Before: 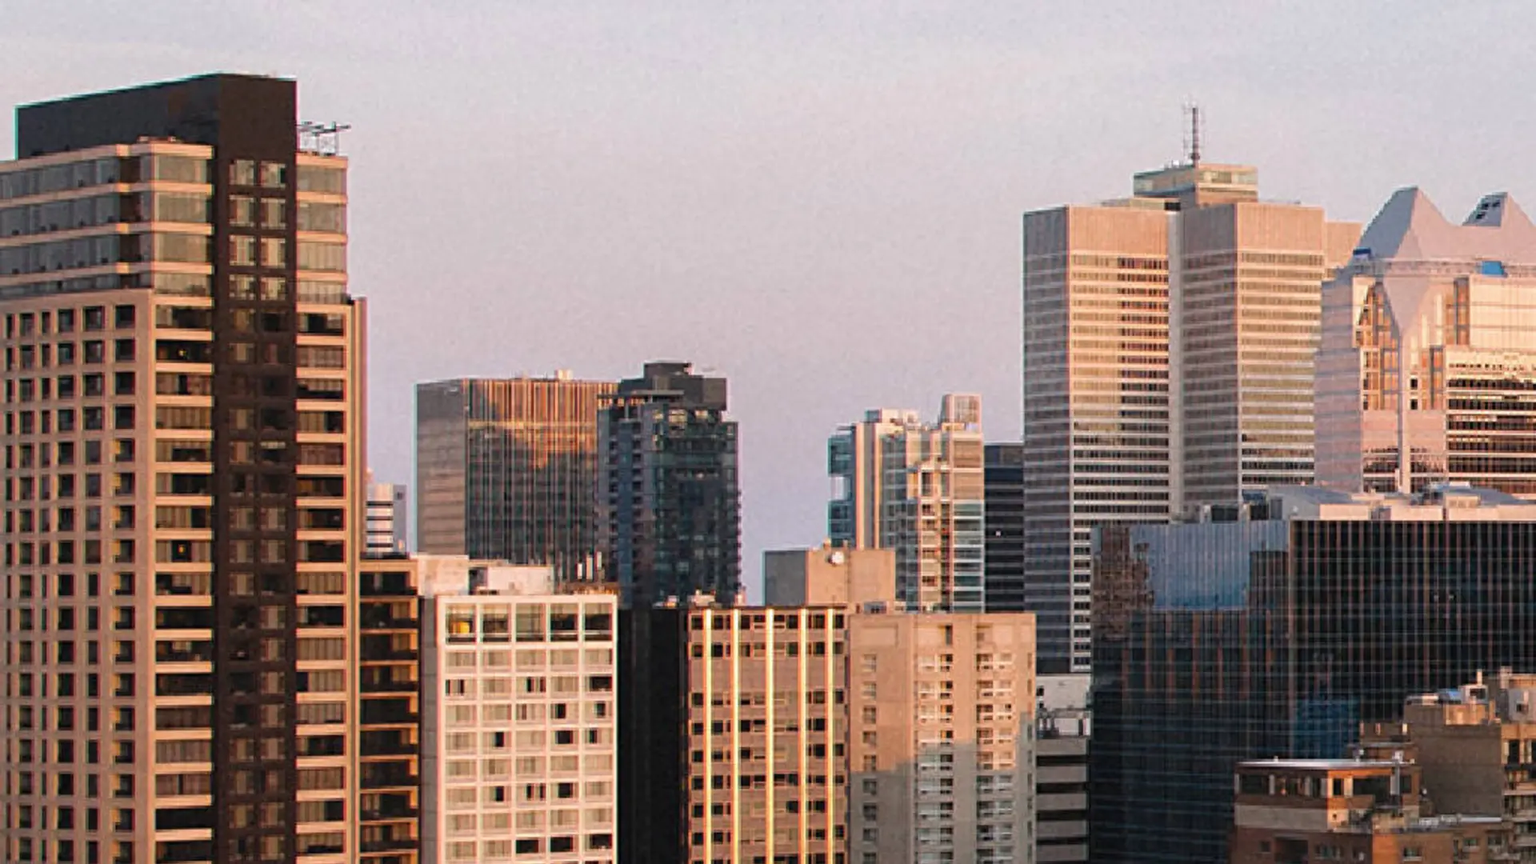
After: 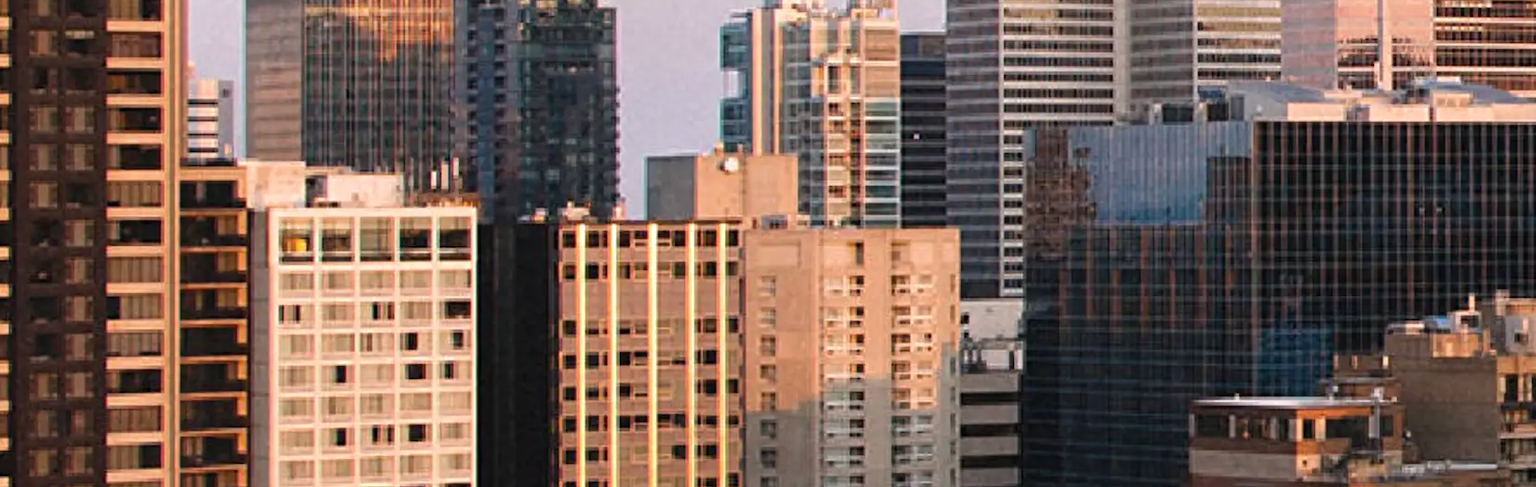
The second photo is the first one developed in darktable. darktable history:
levels: levels [0, 0.476, 0.951]
crop and rotate: left 13.306%, top 48.129%, bottom 2.928%
